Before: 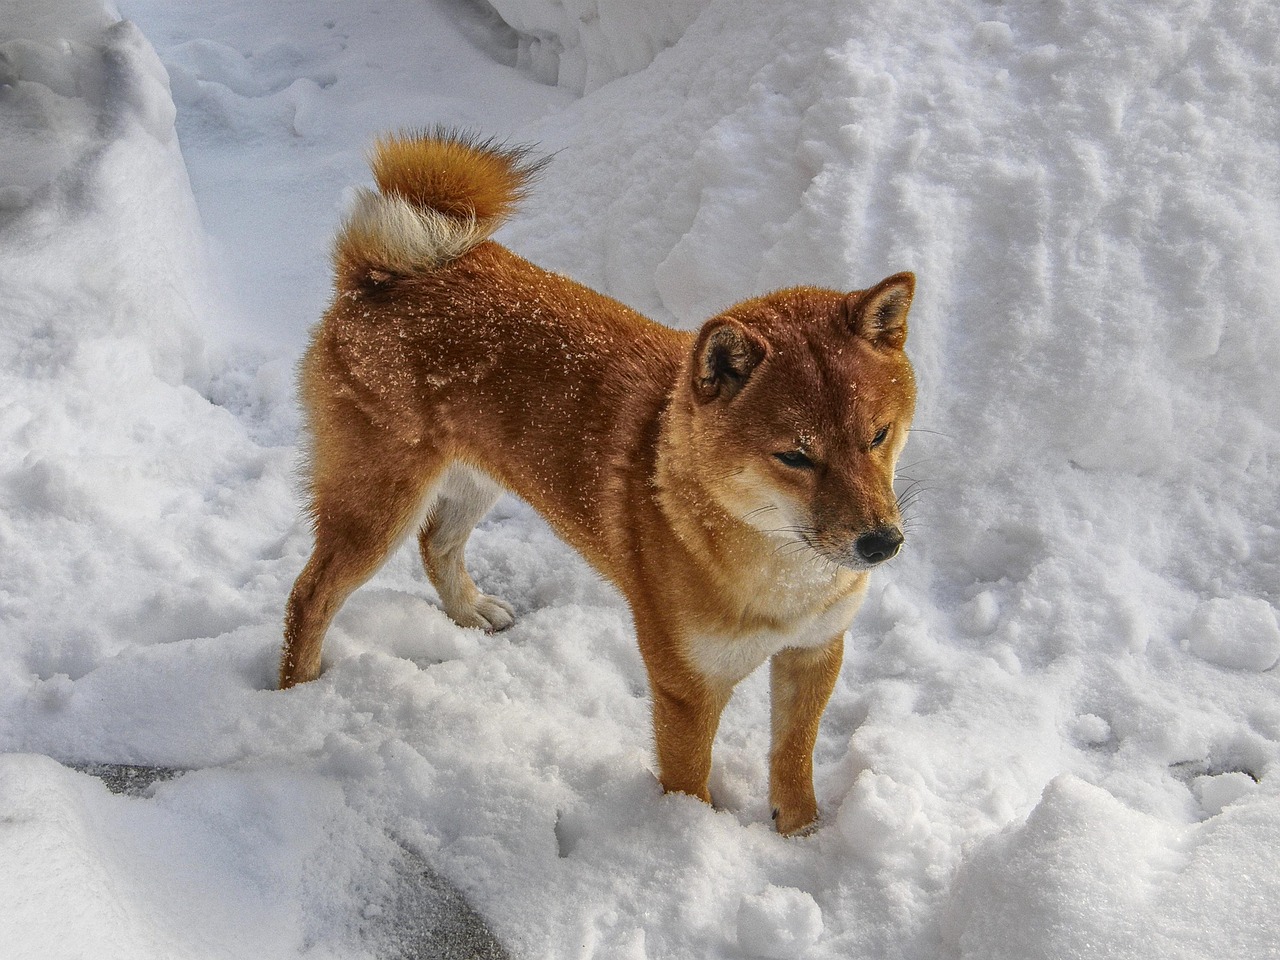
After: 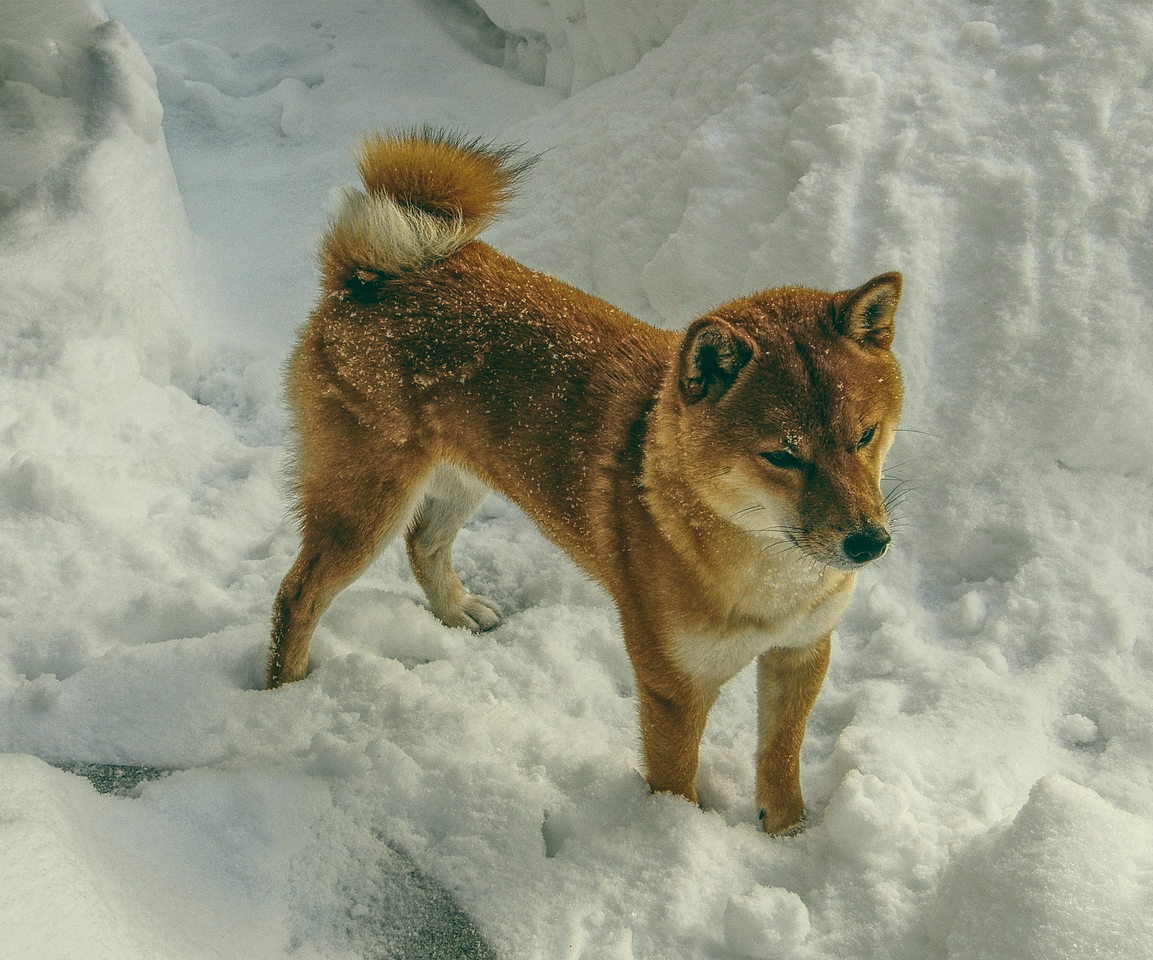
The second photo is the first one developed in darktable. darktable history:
color balance: lift [1.005, 0.99, 1.007, 1.01], gamma [1, 1.034, 1.032, 0.966], gain [0.873, 1.055, 1.067, 0.933]
crop and rotate: left 1.088%, right 8.807%
